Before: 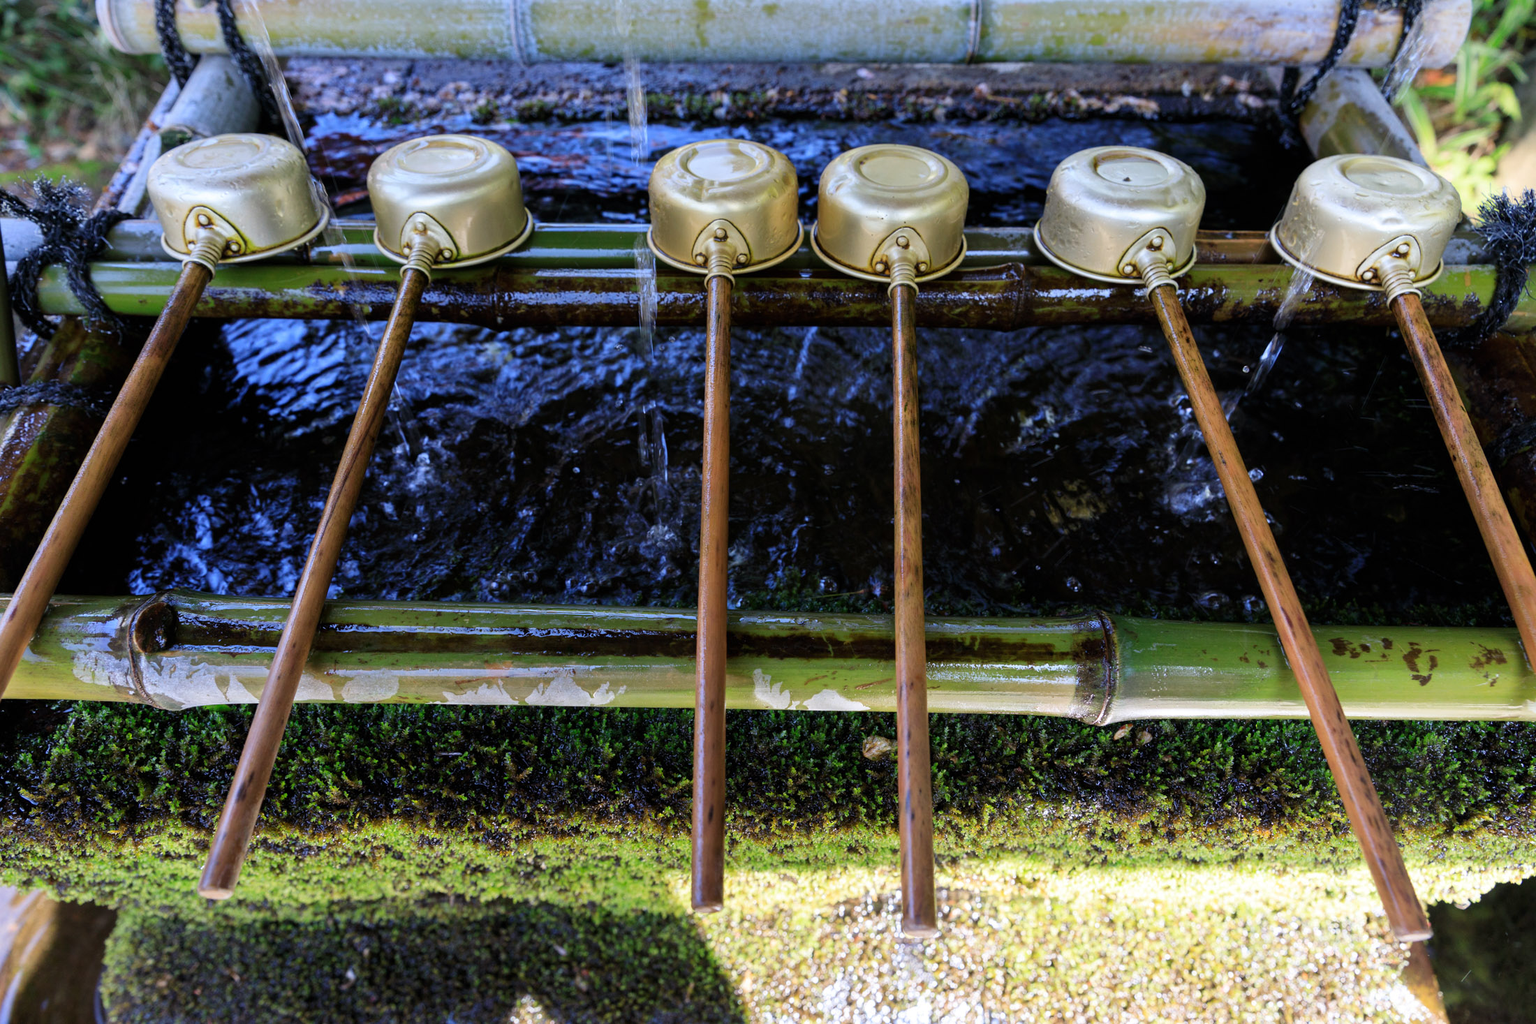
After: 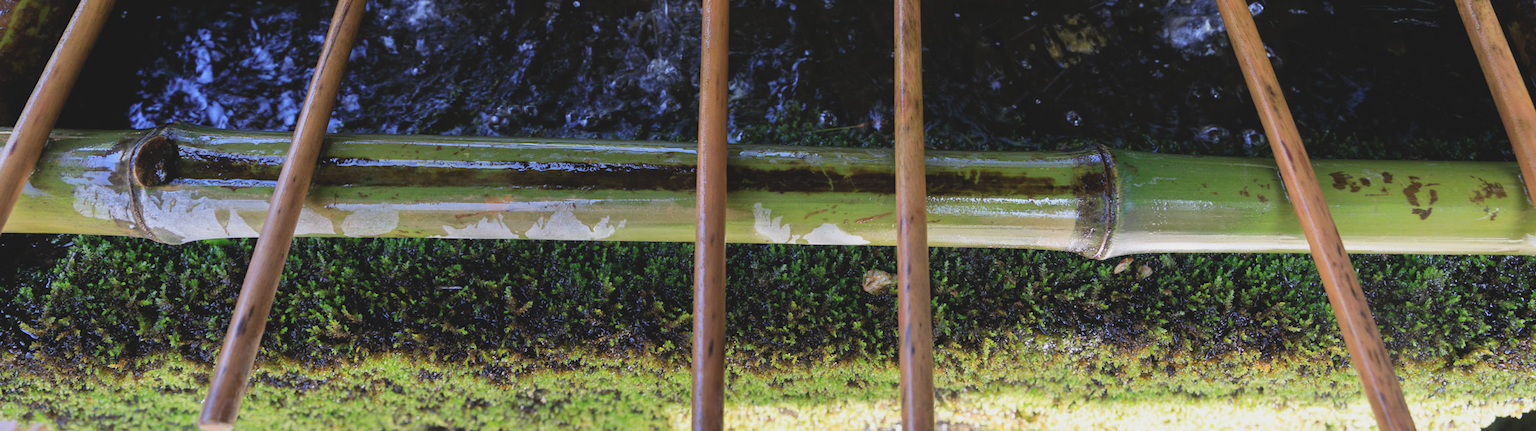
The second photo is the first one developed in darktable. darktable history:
crop: top 45.551%, bottom 12.262%
contrast brightness saturation: contrast -0.15, brightness 0.05, saturation -0.12
